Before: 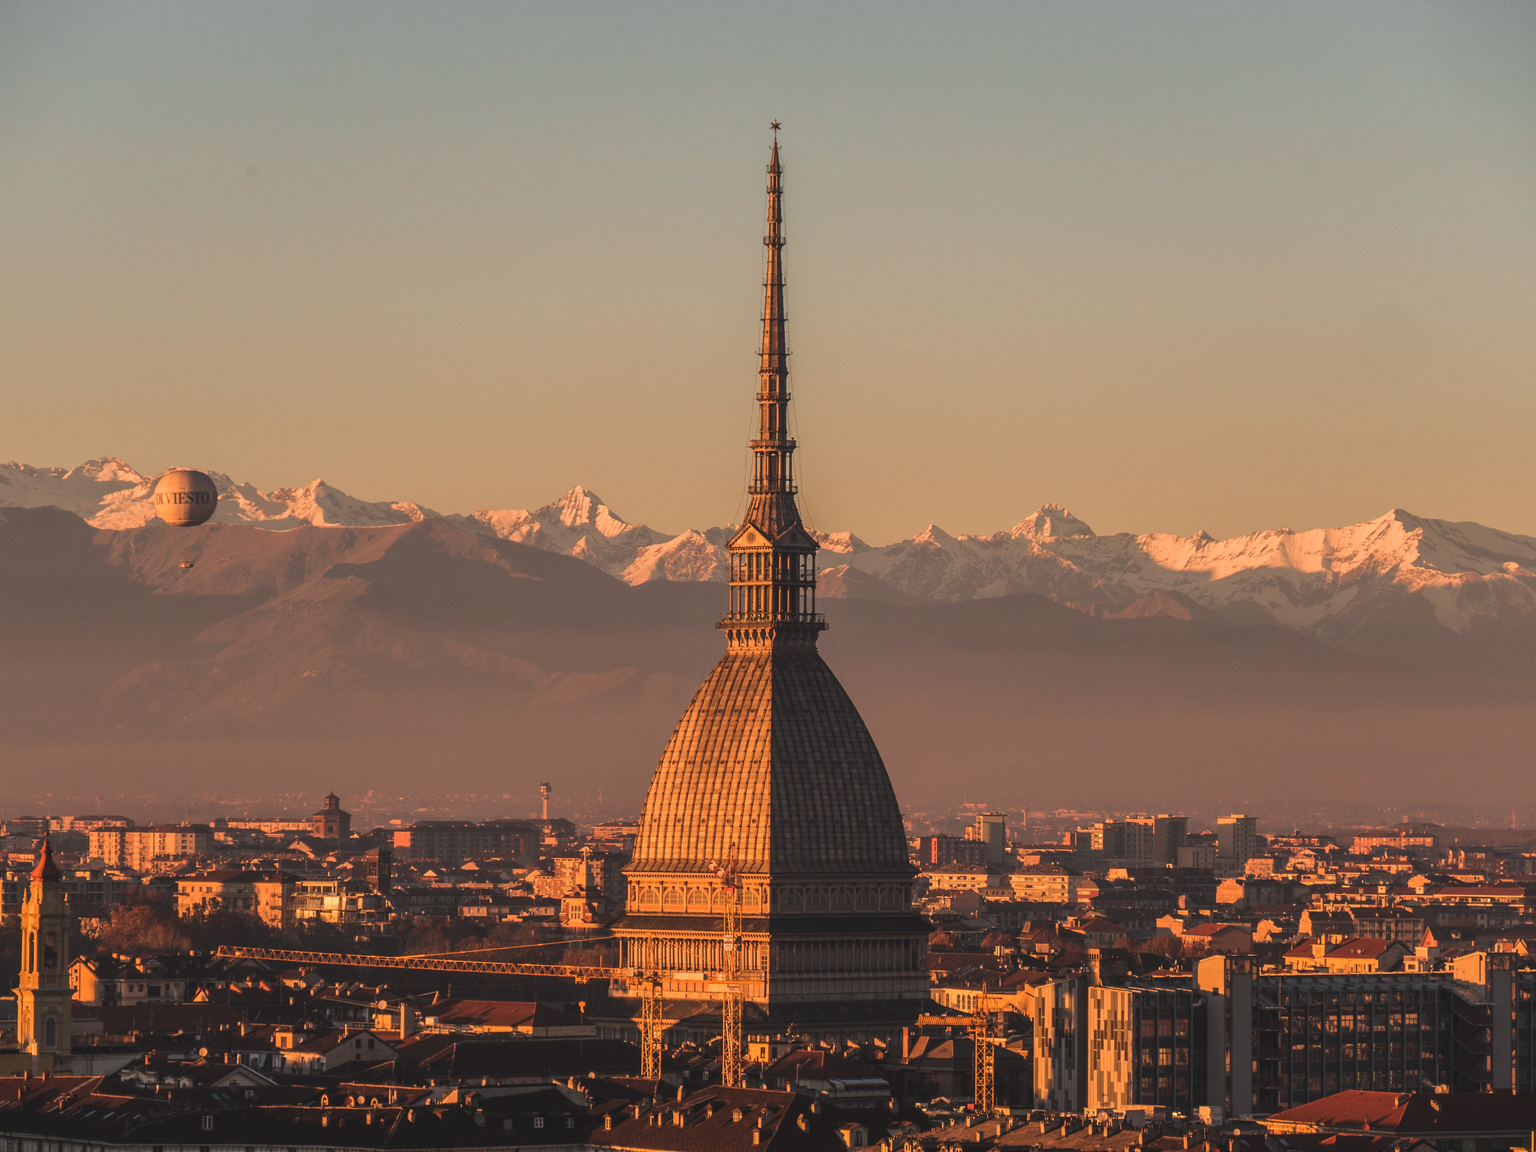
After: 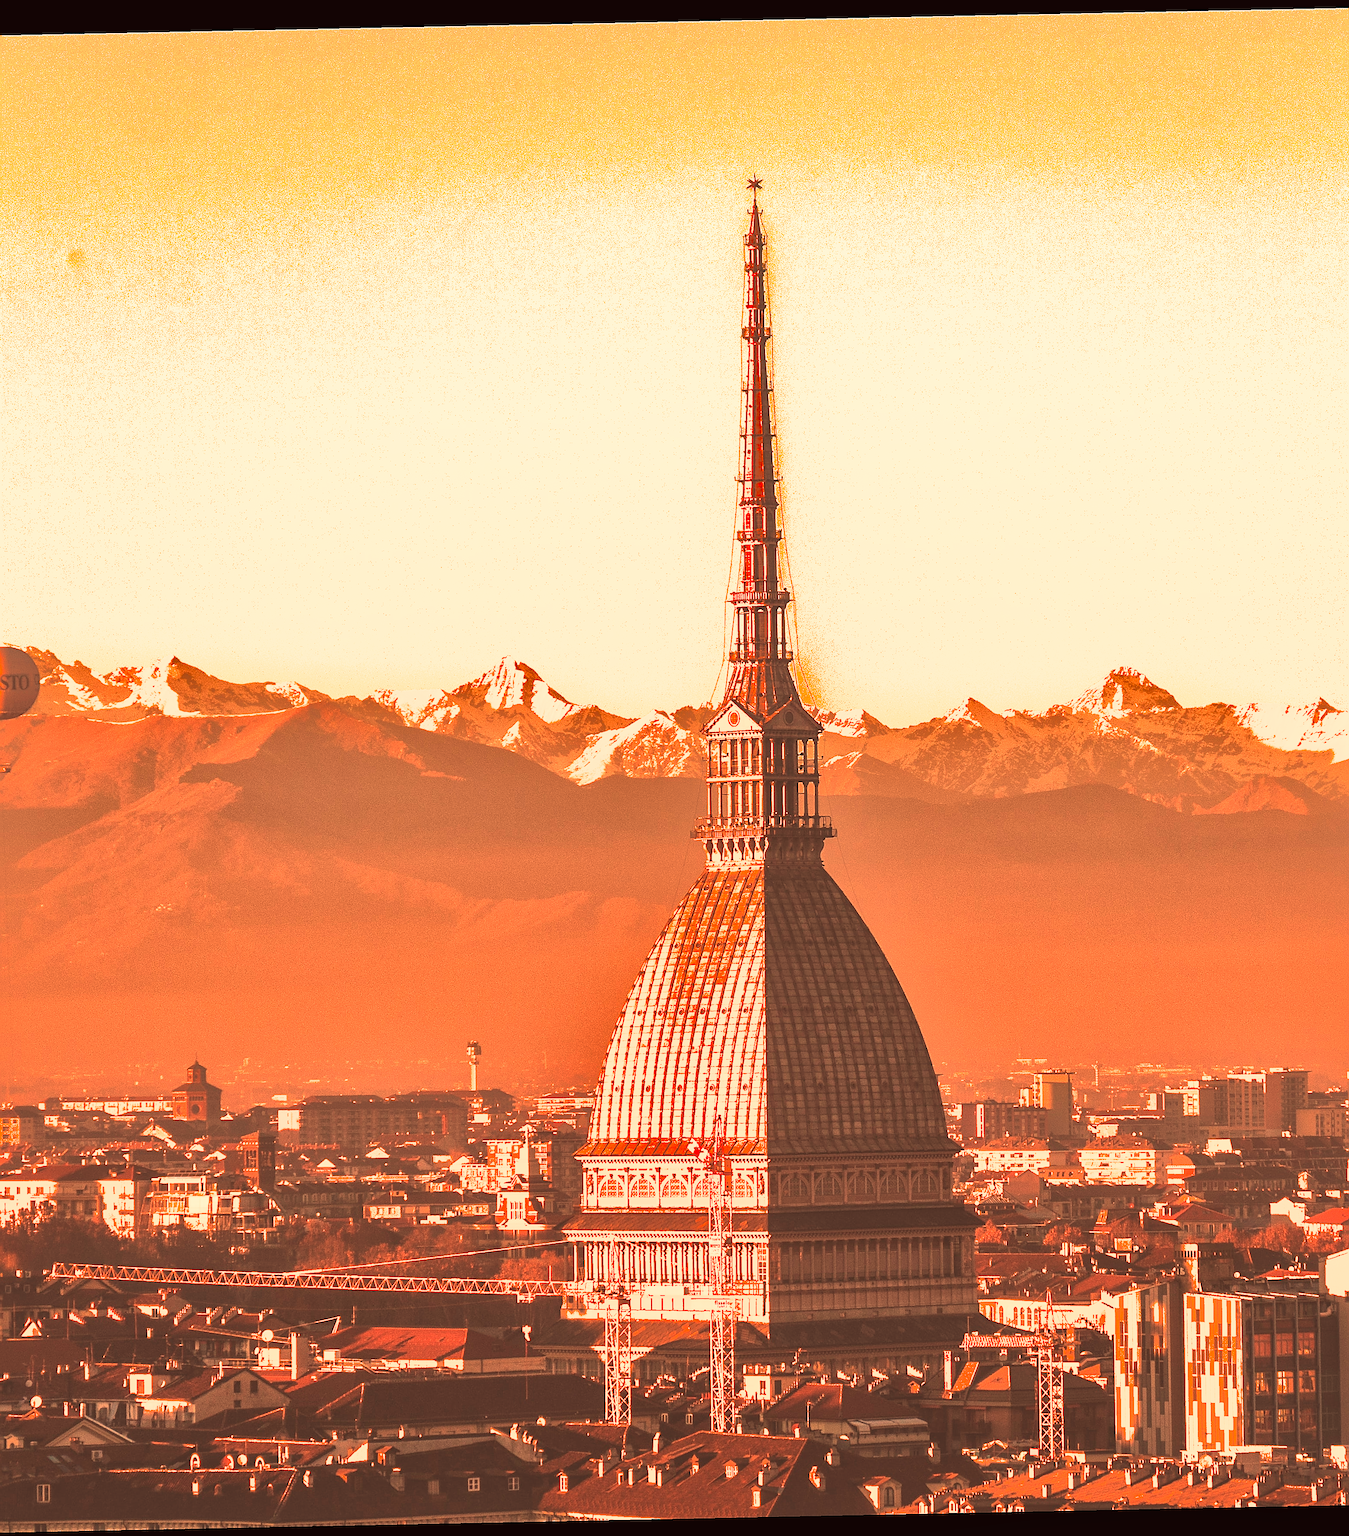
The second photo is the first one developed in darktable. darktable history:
exposure: black level correction 0, exposure 1.2 EV, compensate exposure bias true, compensate highlight preservation false
contrast brightness saturation: saturation -0.05
crop and rotate: left 12.648%, right 20.685%
sharpen: radius 1.4, amount 1.25, threshold 0.7
shadows and highlights: shadows 40, highlights -60
color balance: mode lift, gamma, gain (sRGB), lift [1, 1.049, 1, 1]
white balance: red 1.467, blue 0.684
rotate and perspective: rotation -1.17°, automatic cropping off
